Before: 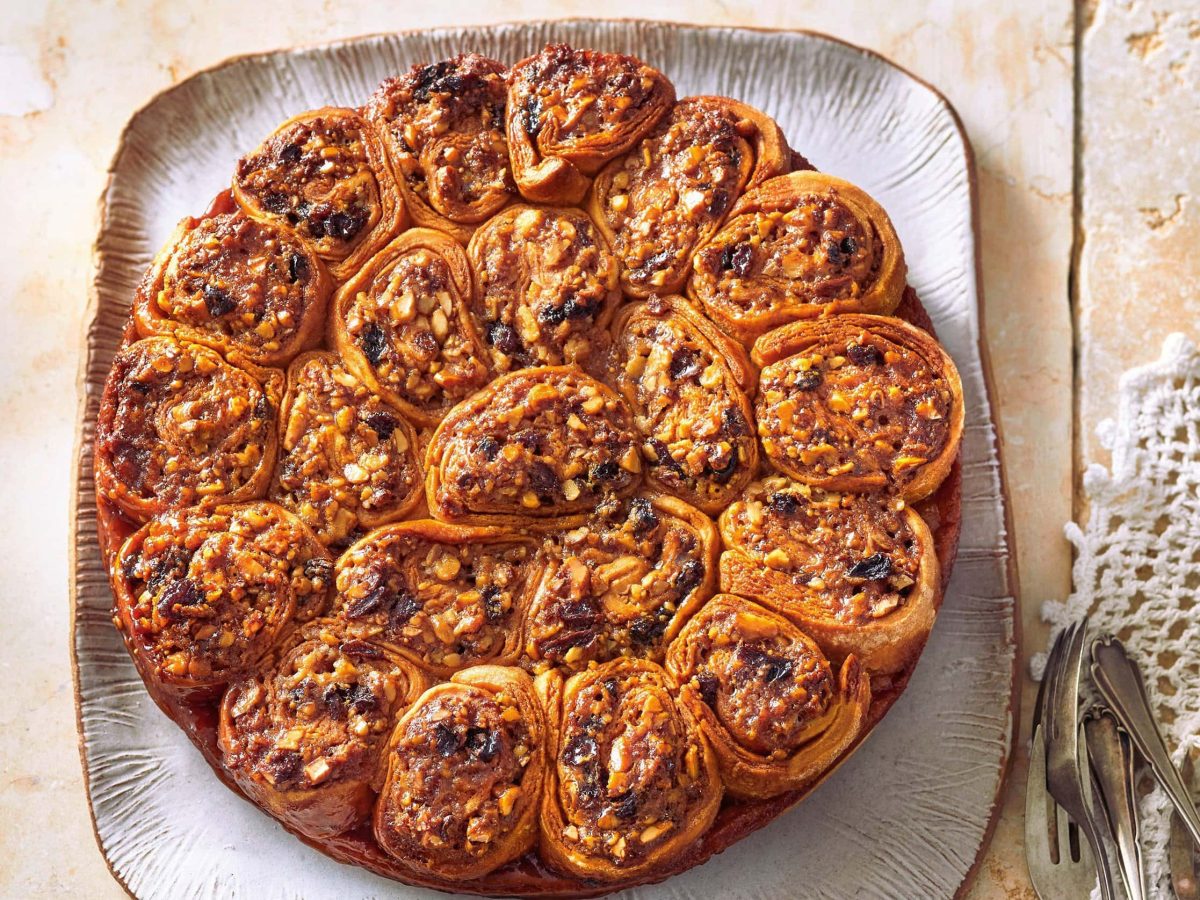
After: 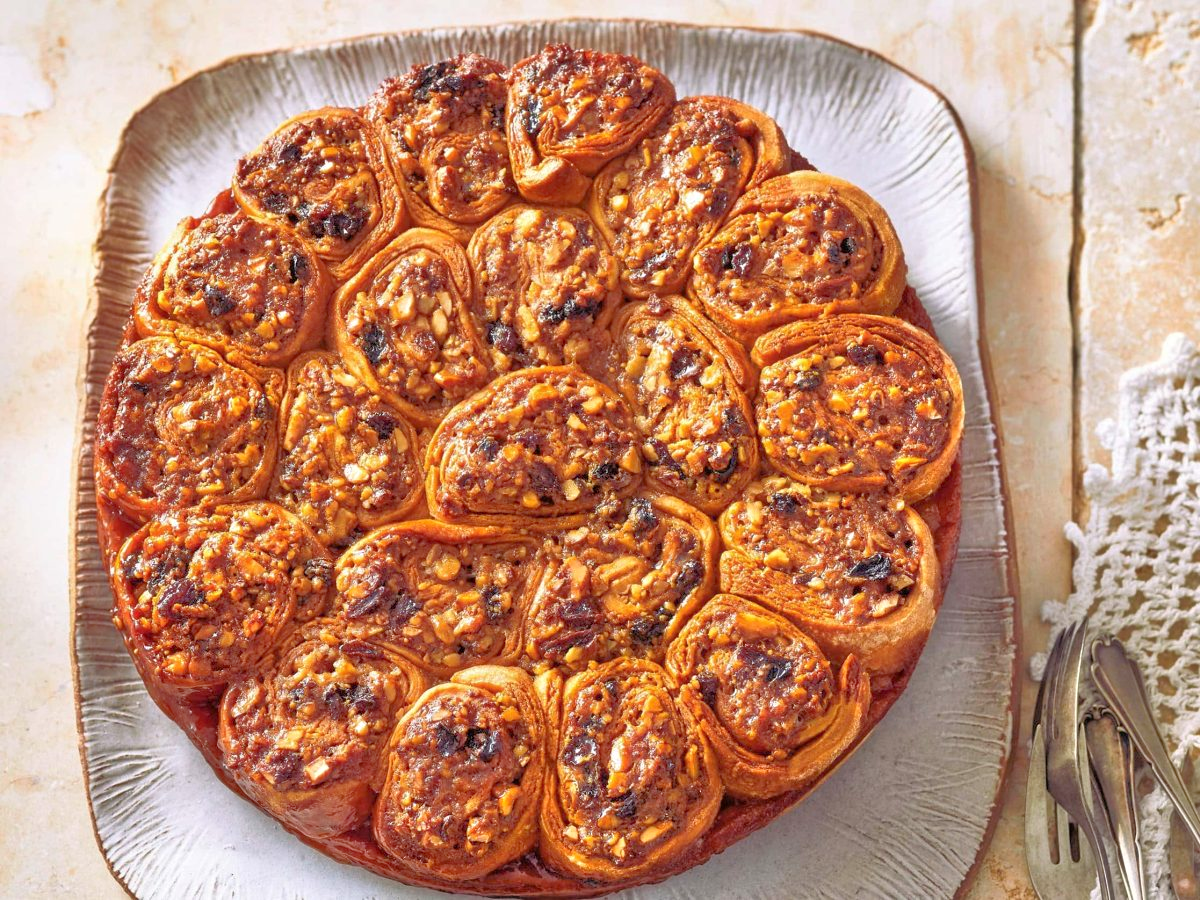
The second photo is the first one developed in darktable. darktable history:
tone equalizer: -7 EV 0.154 EV, -6 EV 0.57 EV, -5 EV 1.13 EV, -4 EV 1.35 EV, -3 EV 1.15 EV, -2 EV 0.6 EV, -1 EV 0.149 EV
